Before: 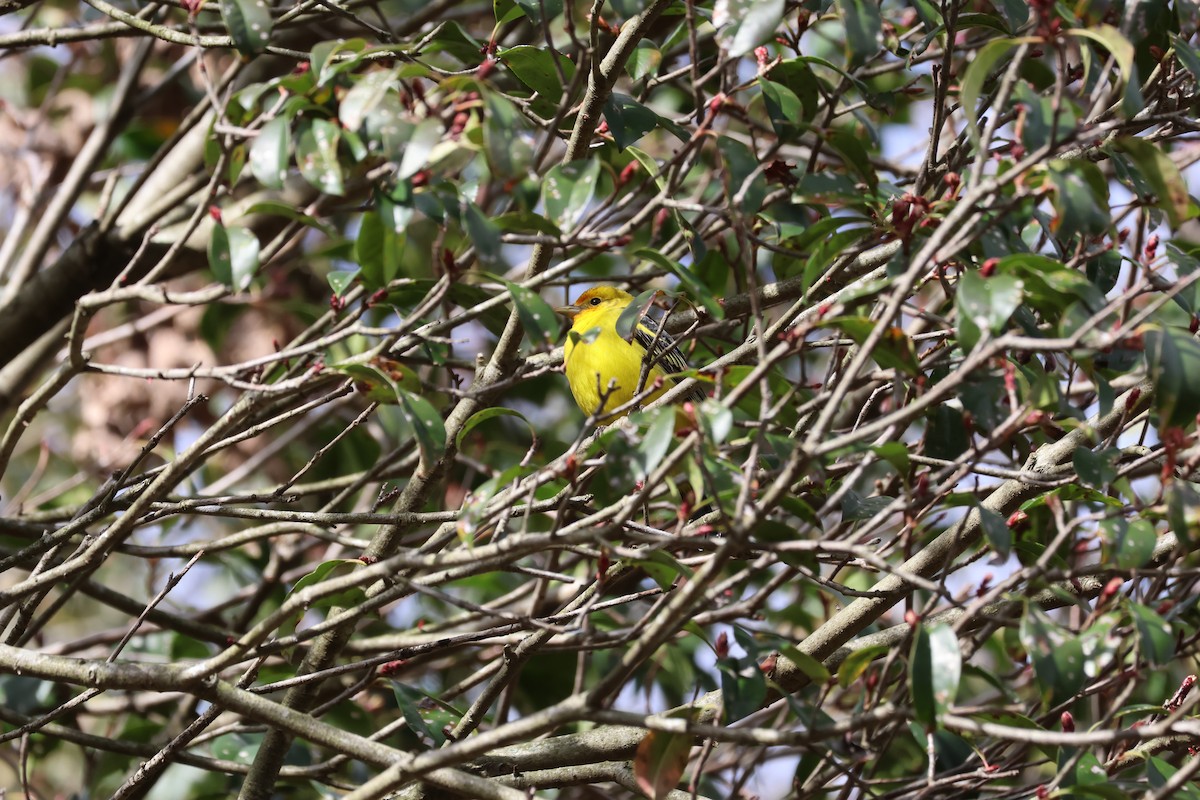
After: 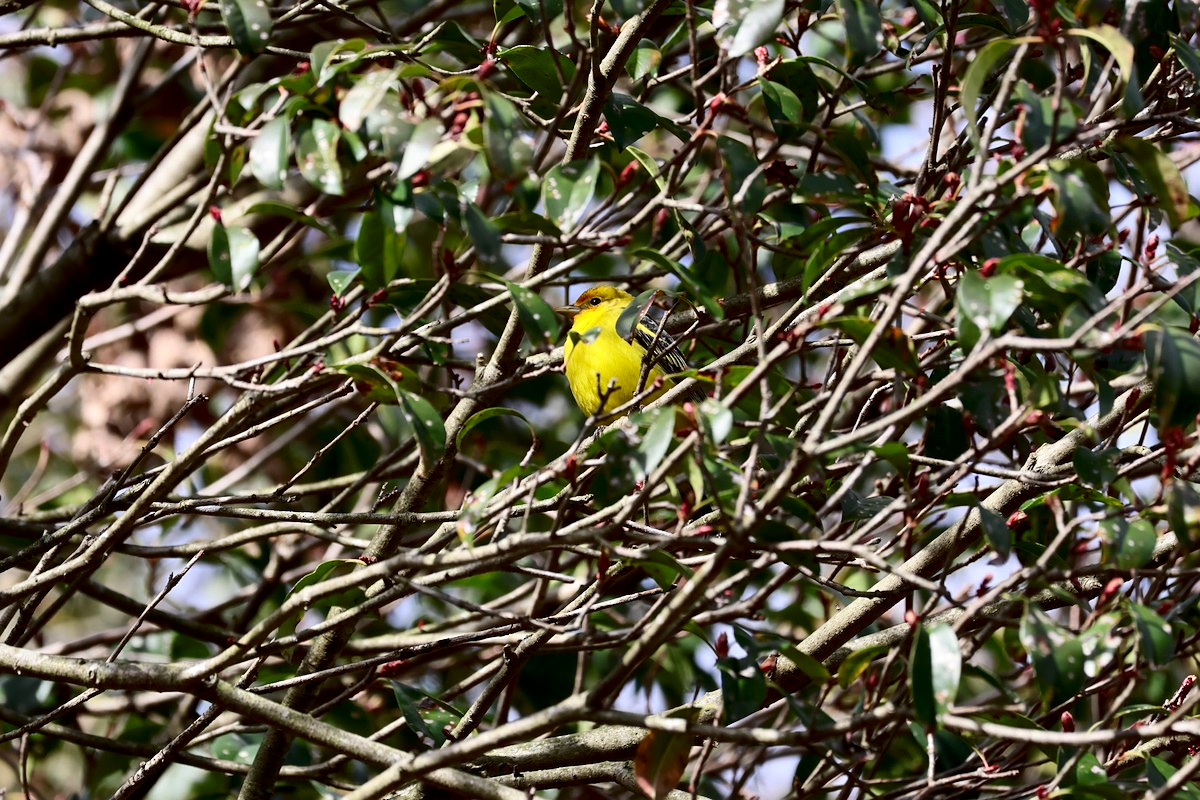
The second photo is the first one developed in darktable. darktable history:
sharpen: radius 1.312, amount 0.29, threshold 0.115
contrast brightness saturation: contrast 0.196, brightness -0.105, saturation 0.095
exposure: black level correction 0.005, exposure 0.004 EV, compensate highlight preservation false
color calibration: gray › normalize channels true, illuminant same as pipeline (D50), adaptation none (bypass), x 0.334, y 0.334, temperature 5019.57 K, gamut compression 0.004
shadows and highlights: shadows 40.2, highlights -54.19, low approximation 0.01, soften with gaussian
